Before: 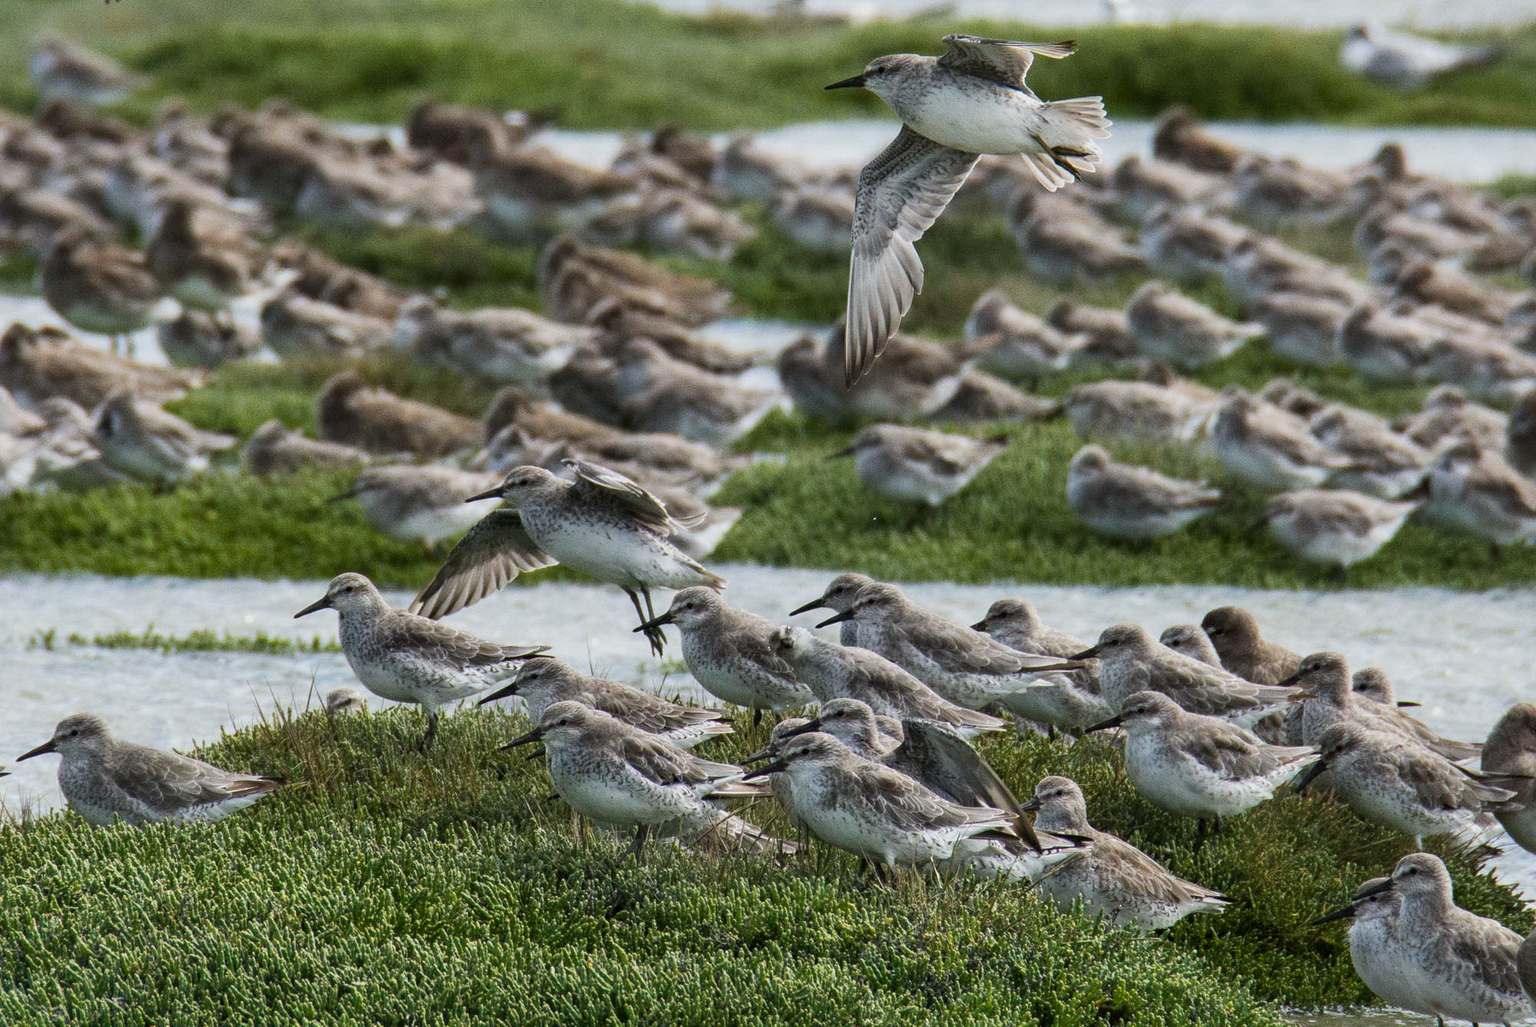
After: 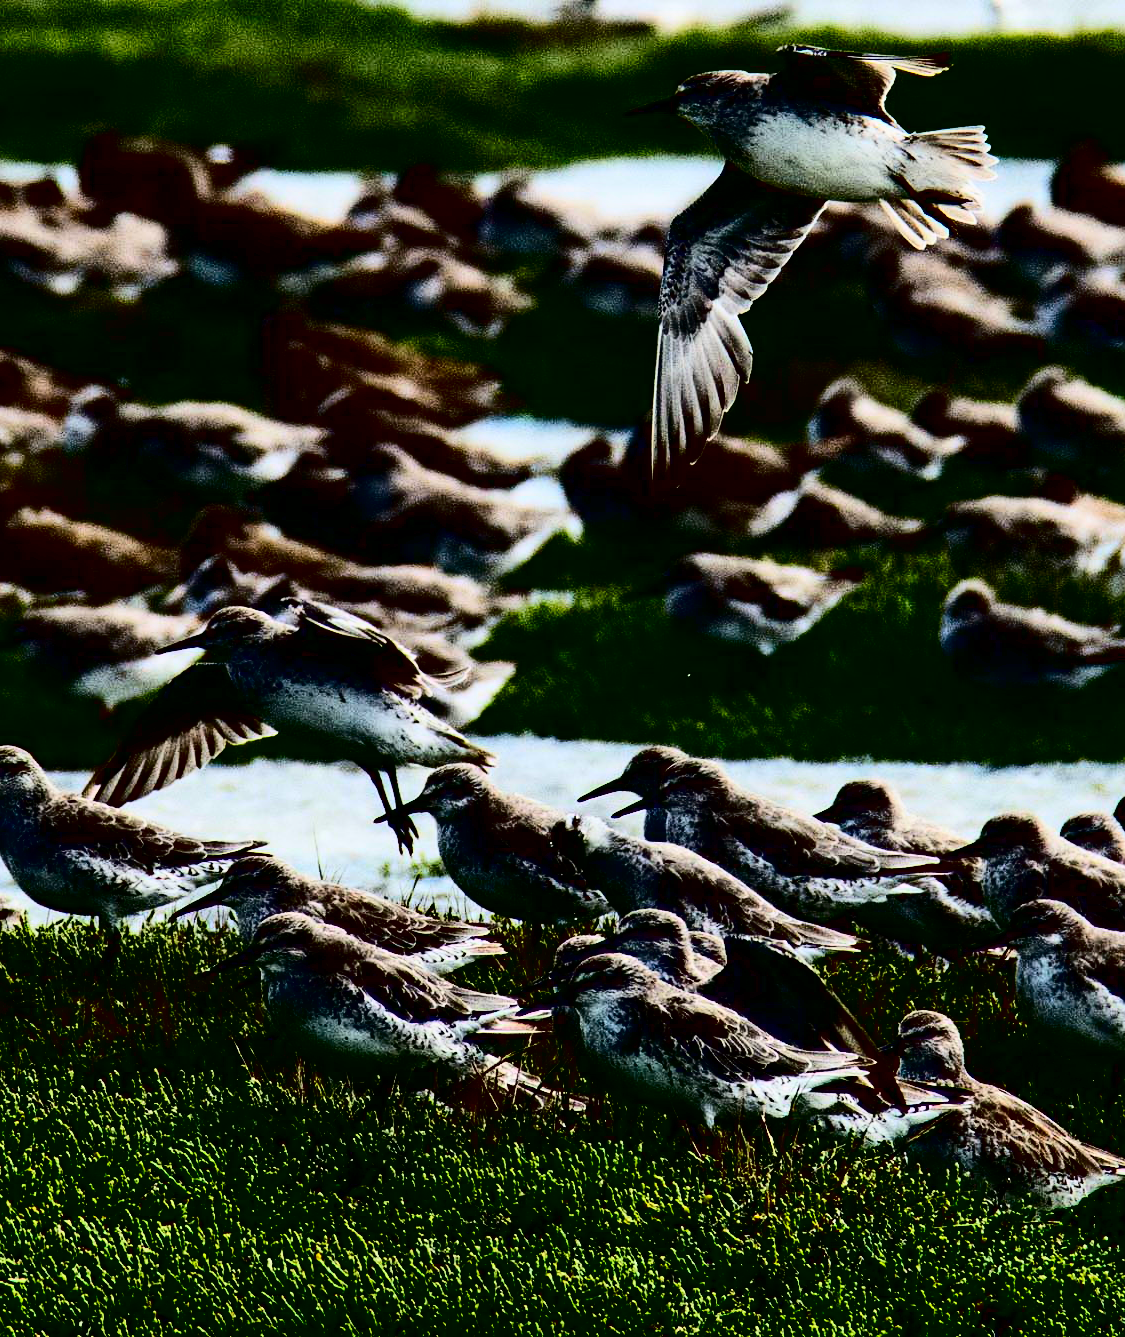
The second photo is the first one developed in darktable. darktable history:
crop and rotate: left 22.516%, right 21.234%
contrast brightness saturation: contrast 0.77, brightness -1, saturation 1
